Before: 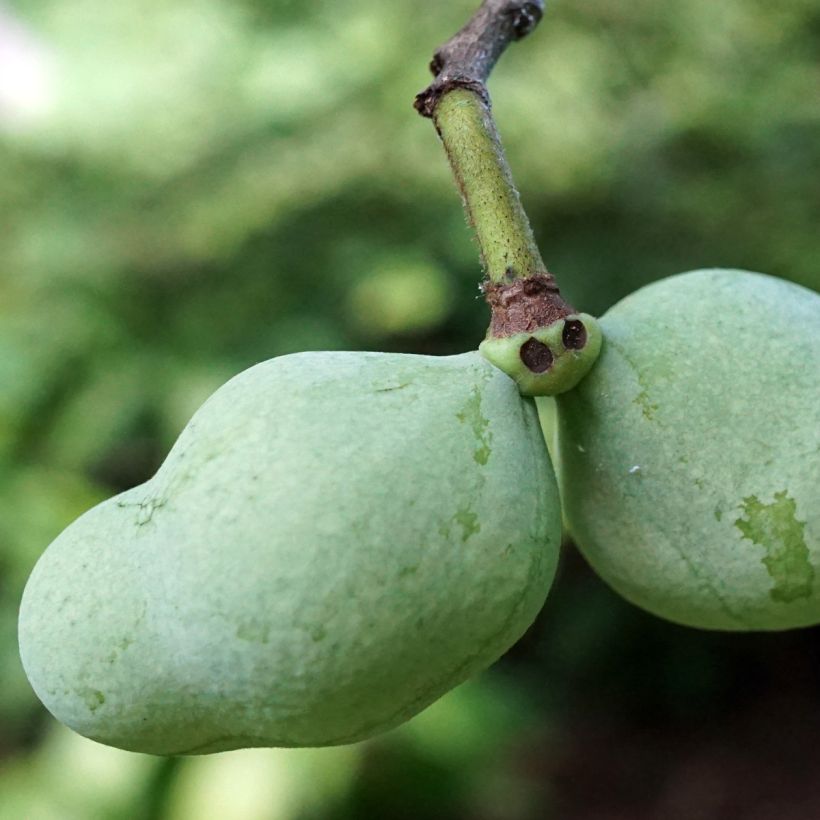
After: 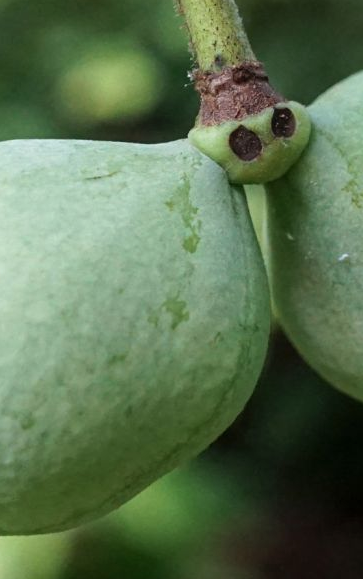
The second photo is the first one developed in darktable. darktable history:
exposure: compensate highlight preservation false
crop: left 35.557%, top 25.923%, right 20.148%, bottom 3.376%
contrast brightness saturation: saturation -0.06
local contrast: detail 110%
